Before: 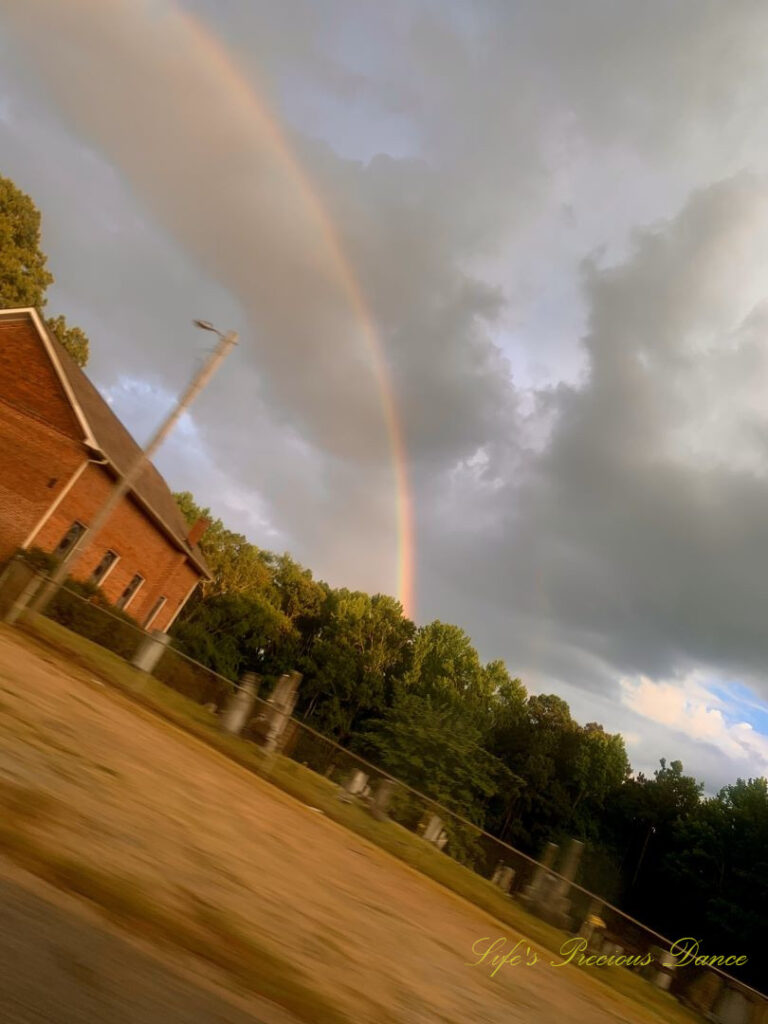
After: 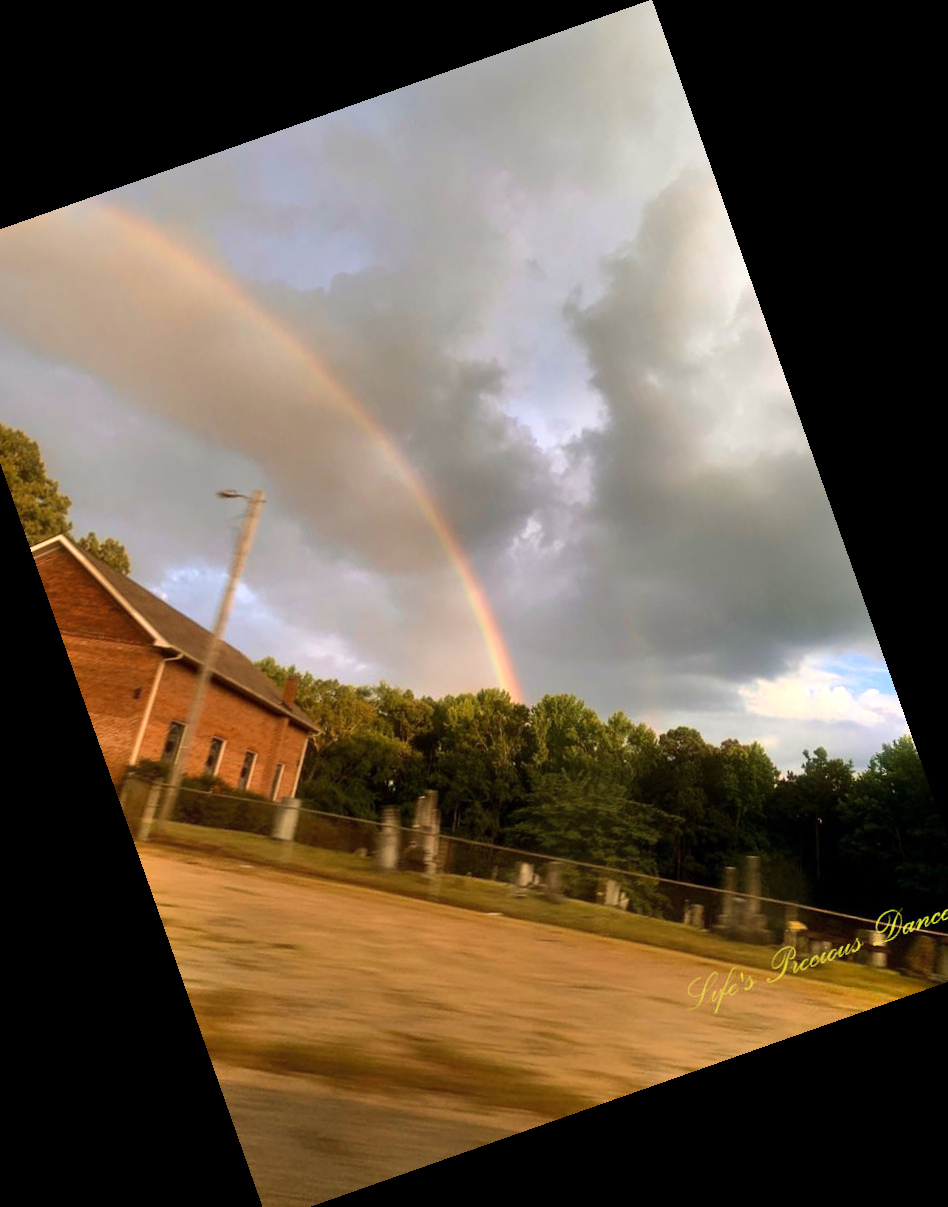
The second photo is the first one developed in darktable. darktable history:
velvia: on, module defaults
shadows and highlights: soften with gaussian
tone equalizer: -8 EV -0.417 EV, -7 EV -0.389 EV, -6 EV -0.333 EV, -5 EV -0.222 EV, -3 EV 0.222 EV, -2 EV 0.333 EV, -1 EV 0.389 EV, +0 EV 0.417 EV, edges refinement/feathering 500, mask exposure compensation -1.57 EV, preserve details no
crop and rotate: angle 19.43°, left 6.812%, right 4.125%, bottom 1.087%
